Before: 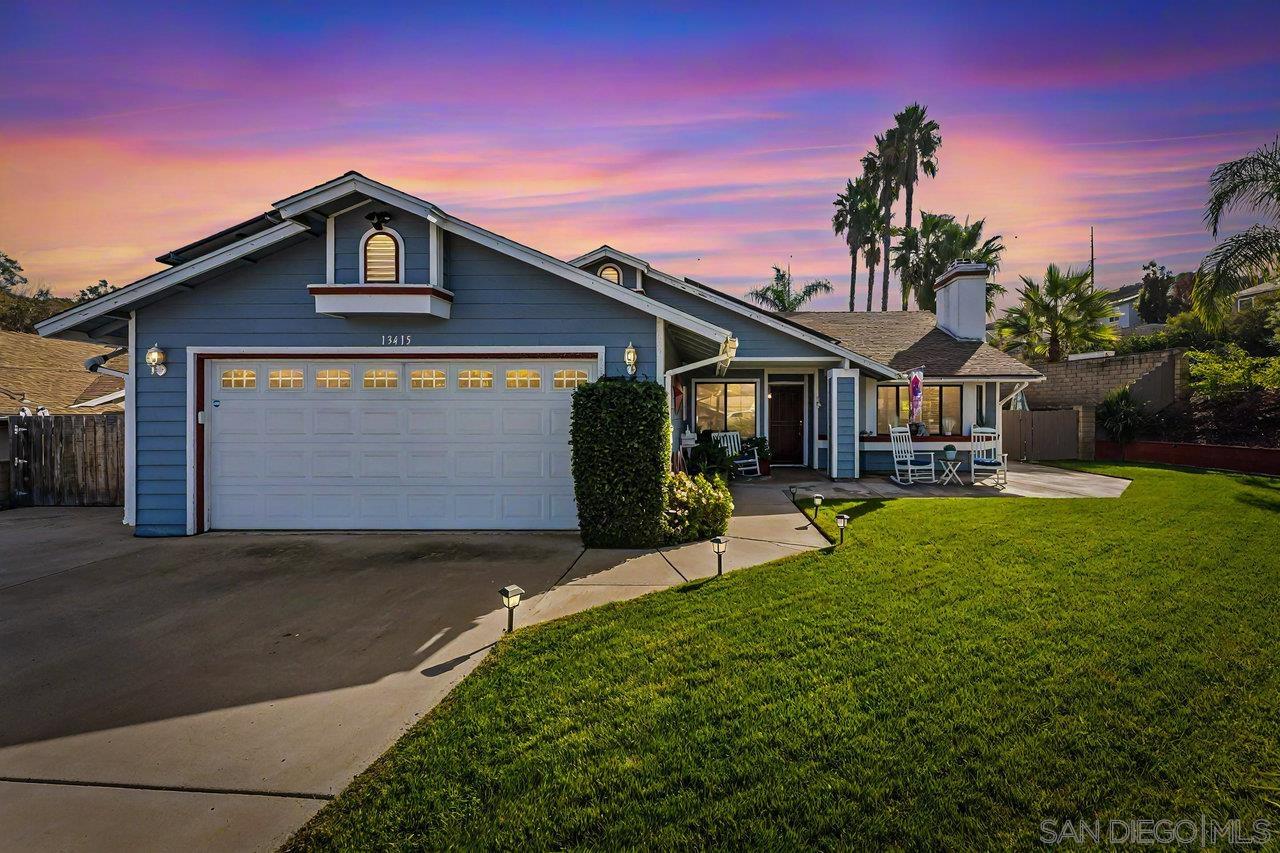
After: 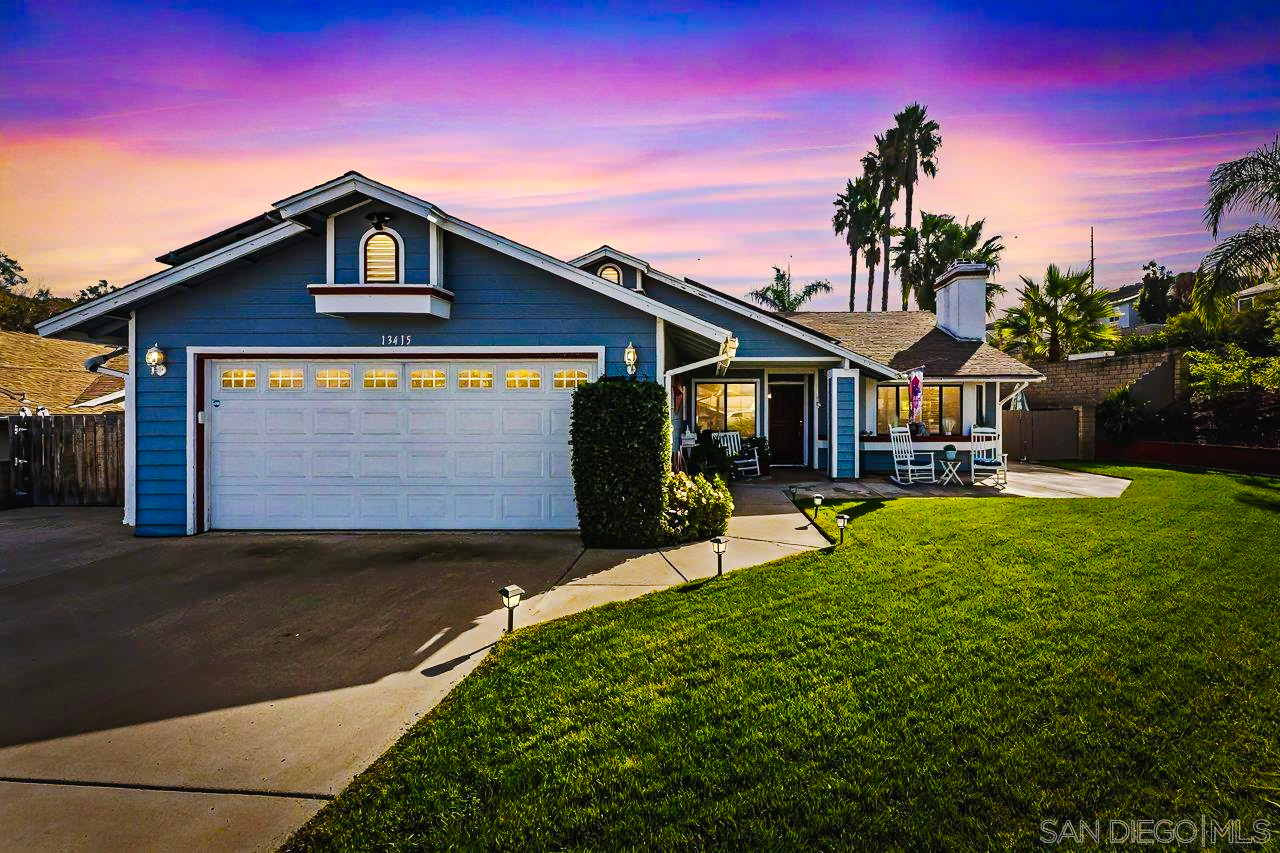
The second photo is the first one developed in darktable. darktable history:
color balance rgb: shadows lift › luminance -20%, power › hue 72.24°, highlights gain › luminance 15%, global offset › hue 171.6°, perceptual saturation grading › highlights -15%, perceptual saturation grading › shadows 25%, global vibrance 35%, contrast 10%
tone curve: curves: ch0 [(0, 0) (0.003, 0.019) (0.011, 0.022) (0.025, 0.029) (0.044, 0.041) (0.069, 0.06) (0.1, 0.09) (0.136, 0.123) (0.177, 0.163) (0.224, 0.206) (0.277, 0.268) (0.335, 0.35) (0.399, 0.436) (0.468, 0.526) (0.543, 0.624) (0.623, 0.713) (0.709, 0.779) (0.801, 0.845) (0.898, 0.912) (1, 1)], preserve colors none
